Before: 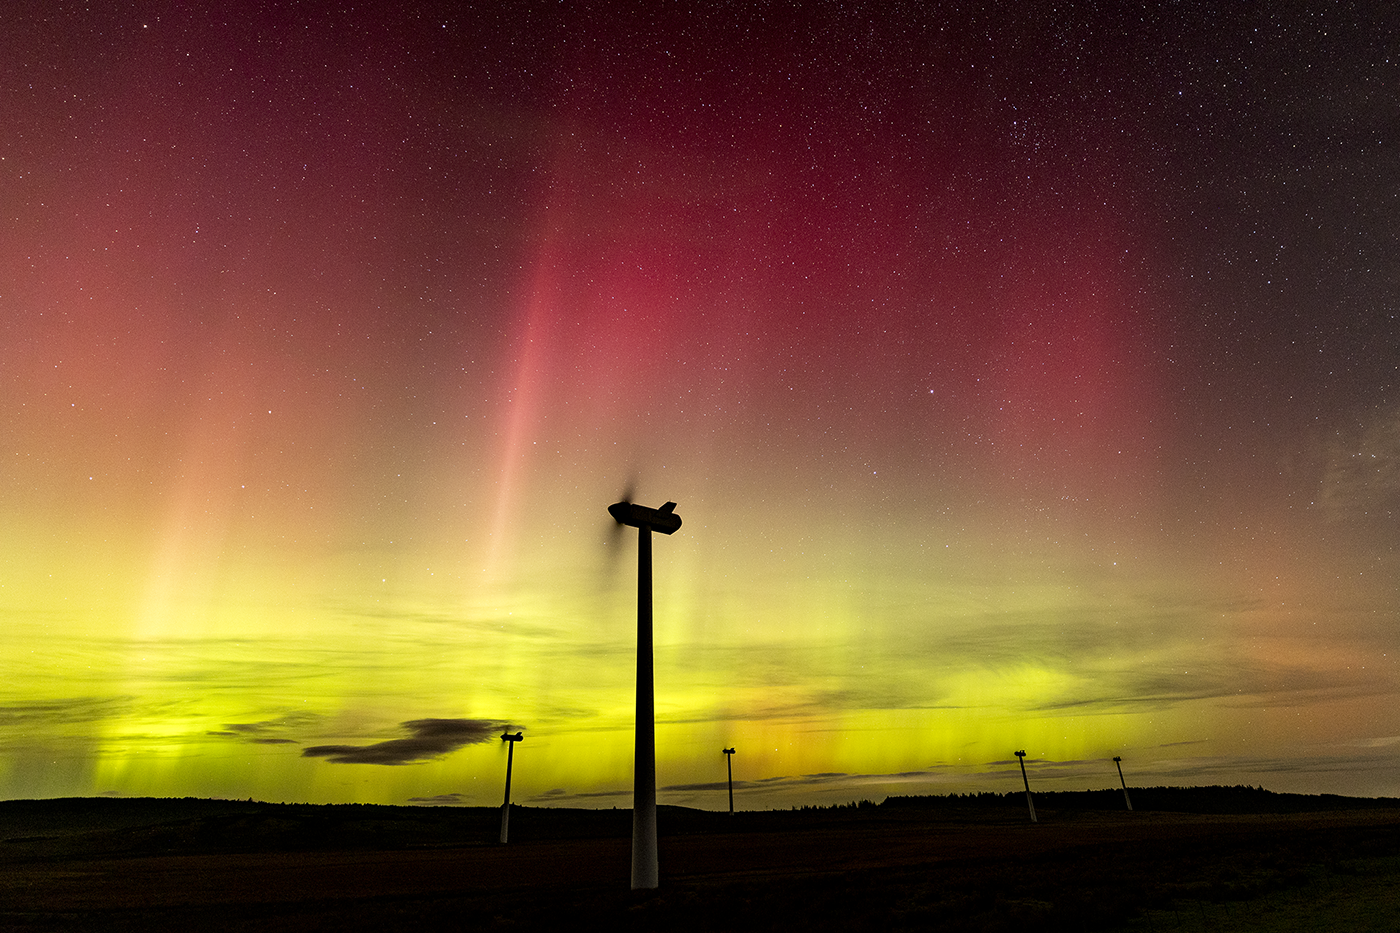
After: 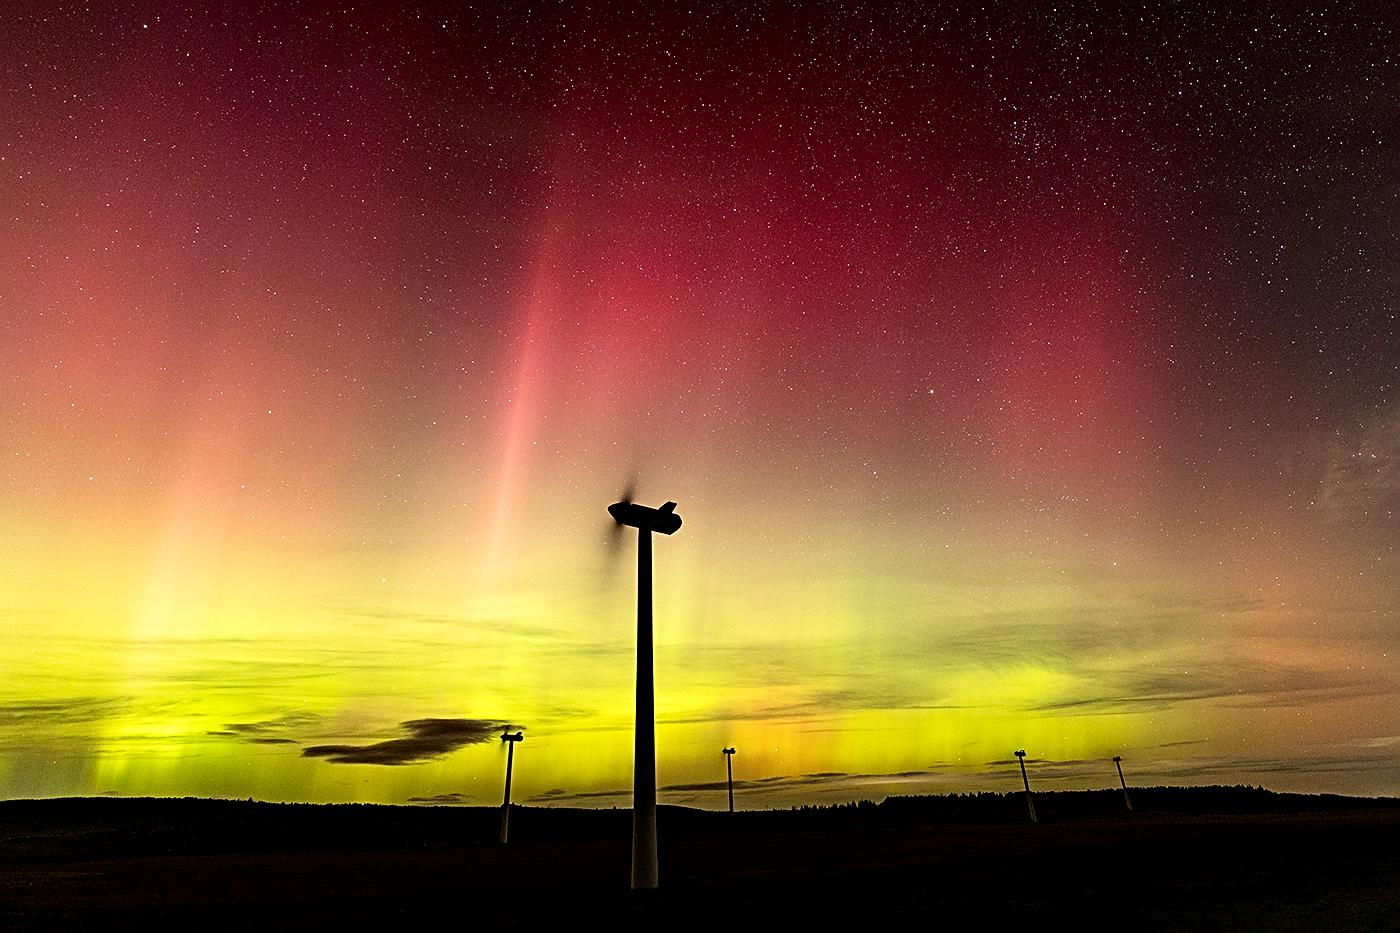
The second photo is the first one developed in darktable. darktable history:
shadows and highlights: shadows -29.06, highlights 30.74
color zones: curves: ch1 [(0, 0.469) (0.01, 0.469) (0.12, 0.446) (0.248, 0.469) (0.5, 0.5) (0.748, 0.5) (0.99, 0.469) (1, 0.469)]
sharpen: radius 2.744
contrast brightness saturation: contrast 0.096, brightness 0.022, saturation 0.022
